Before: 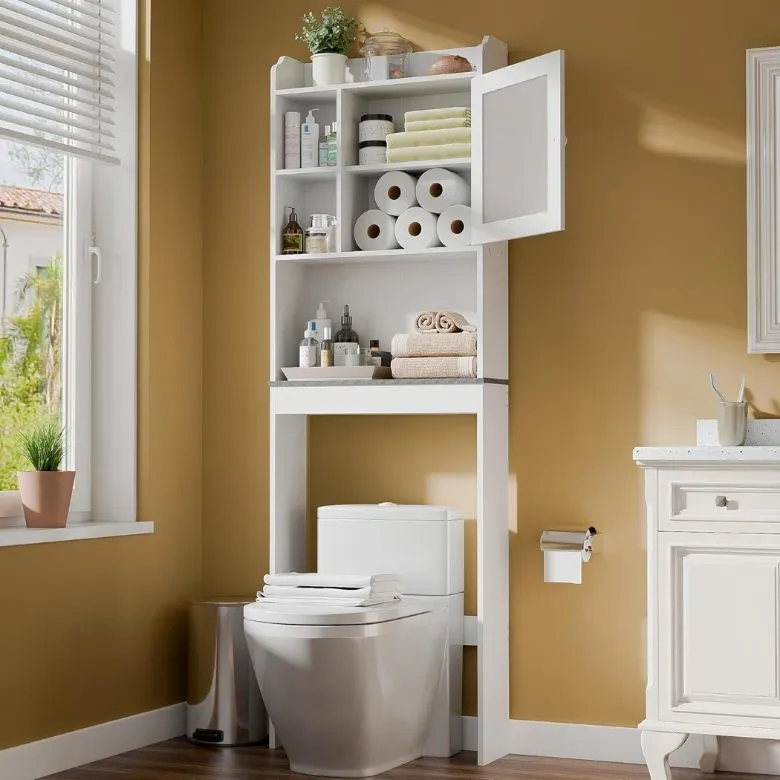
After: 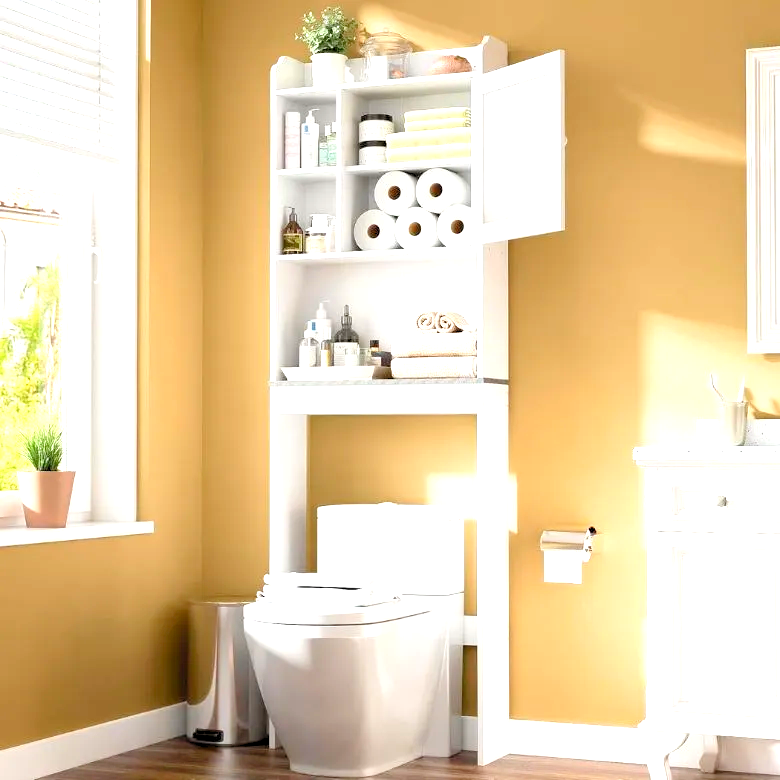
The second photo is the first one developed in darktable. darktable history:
levels: levels [0.044, 0.416, 0.908]
exposure: black level correction 0, exposure 1.001 EV, compensate highlight preservation false
